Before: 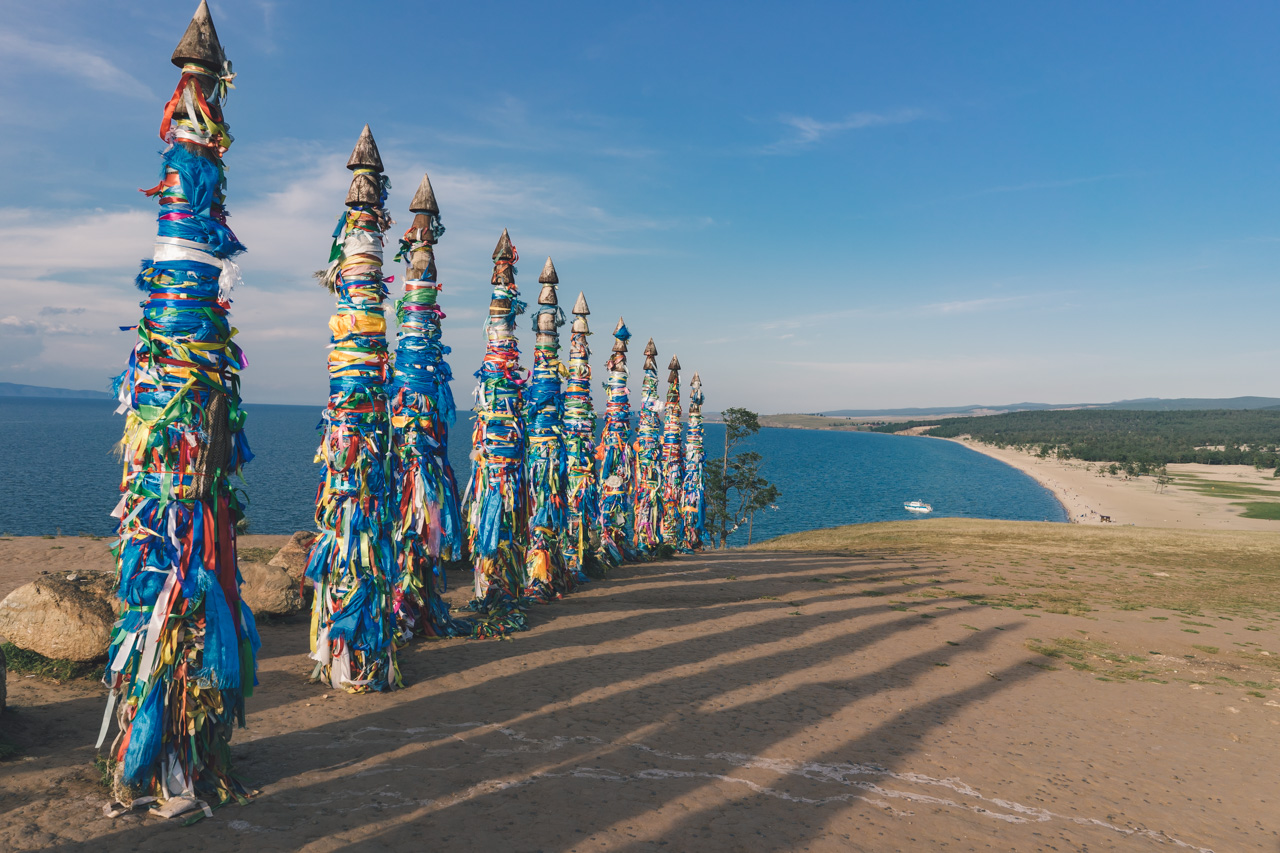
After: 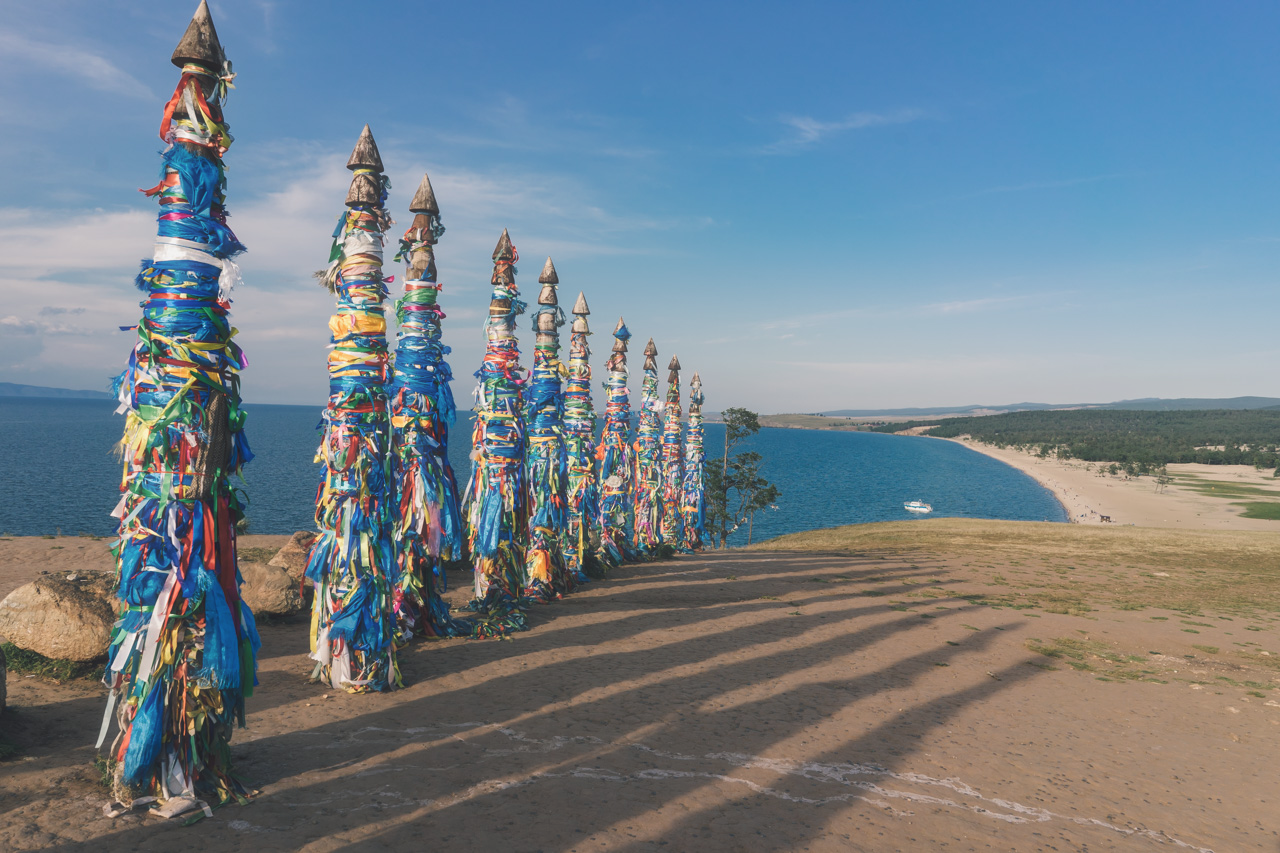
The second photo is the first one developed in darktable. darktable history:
haze removal: strength -0.106, compatibility mode true, adaptive false
